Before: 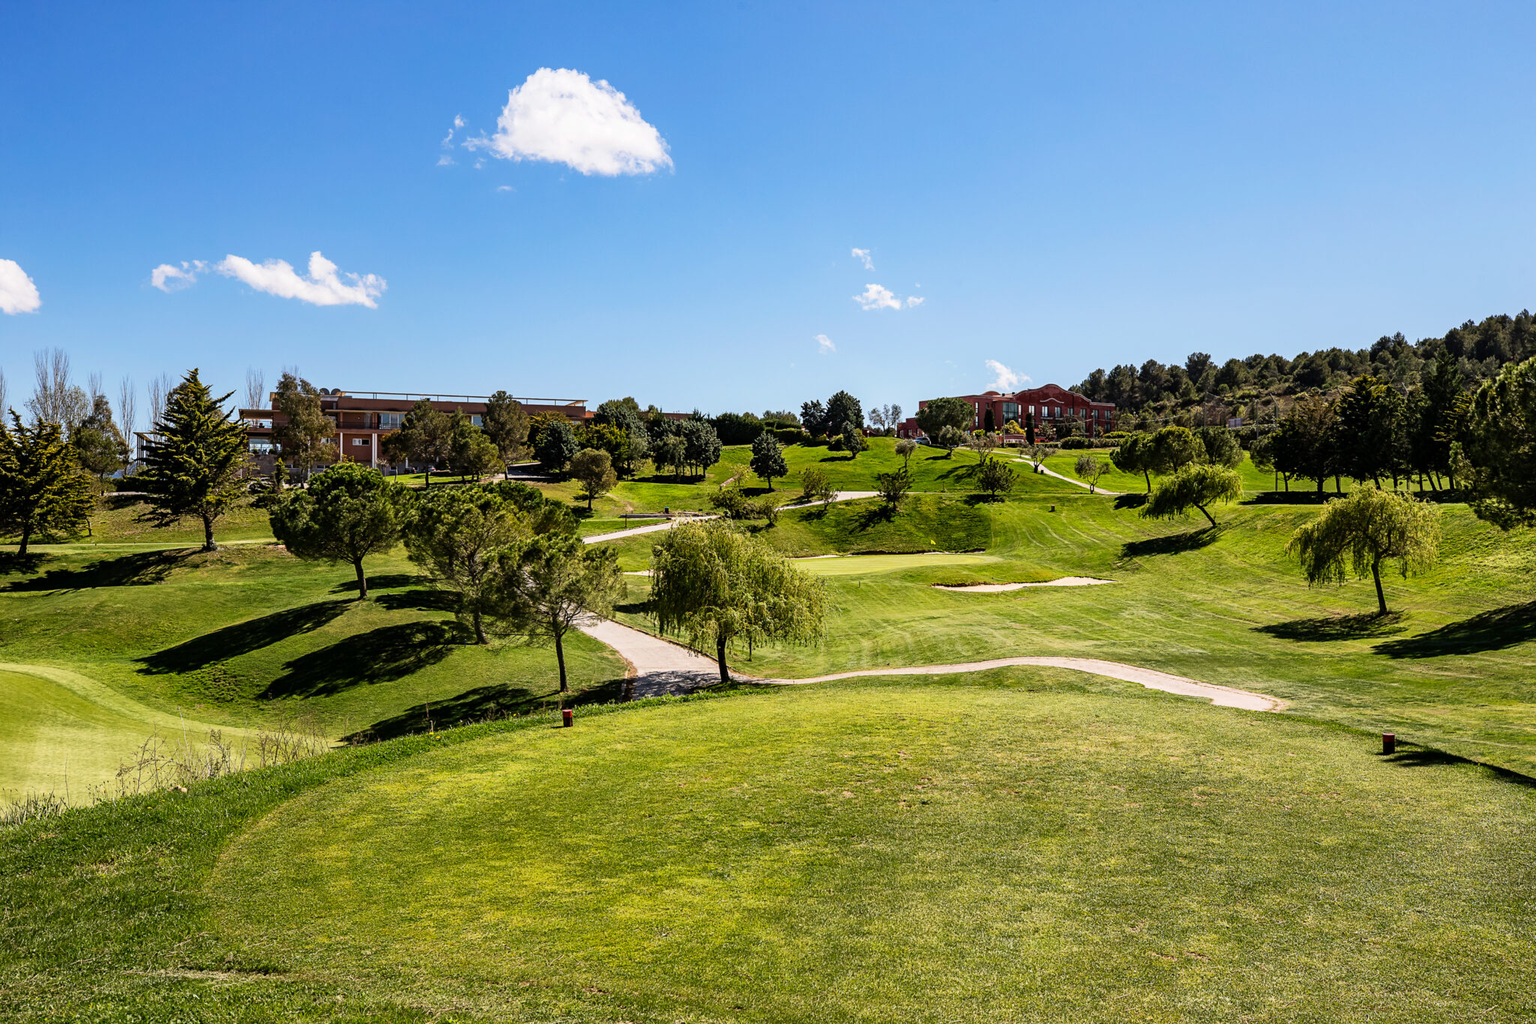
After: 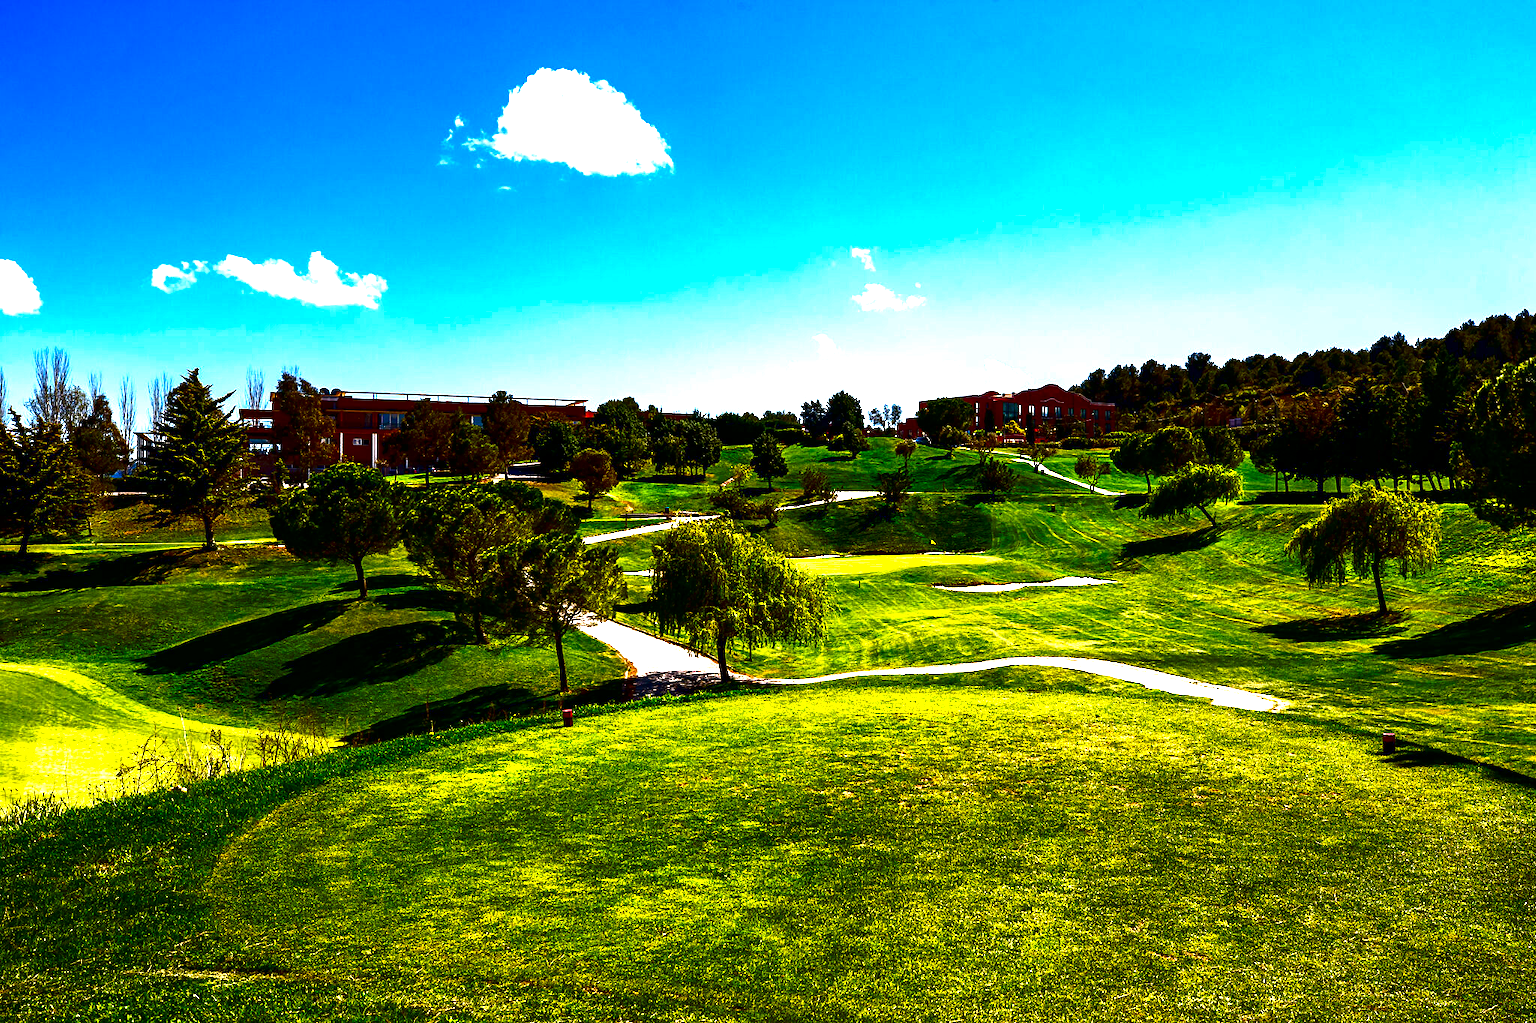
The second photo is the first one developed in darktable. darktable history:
exposure: exposure 1 EV, compensate highlight preservation false
contrast brightness saturation: brightness -1, saturation 1
